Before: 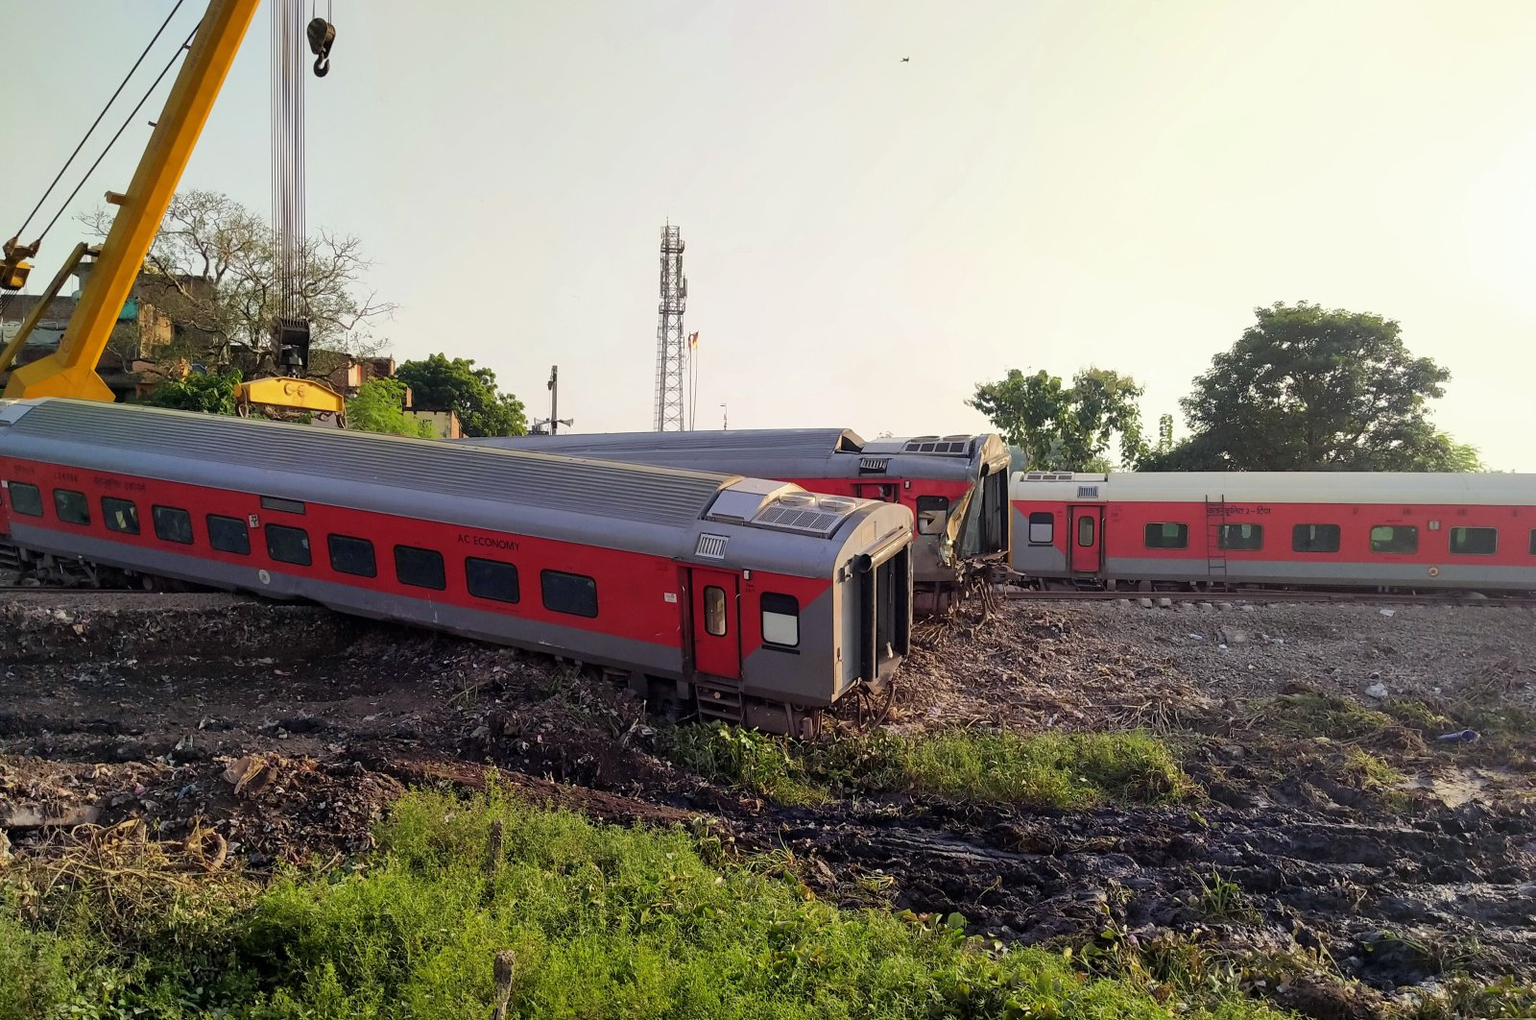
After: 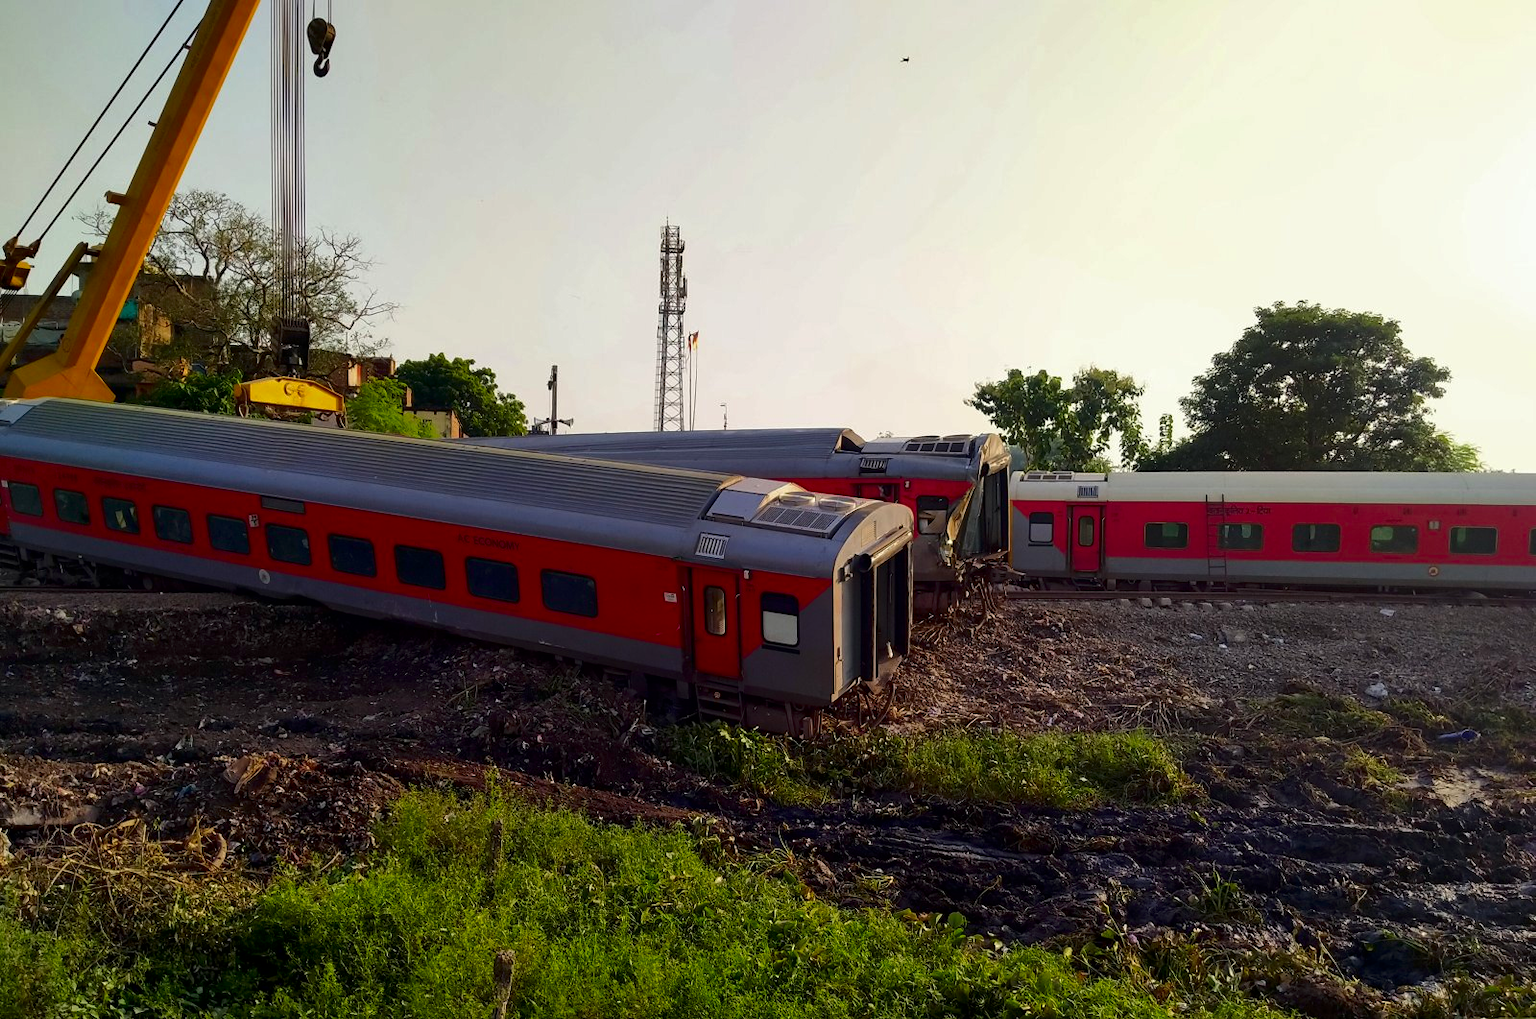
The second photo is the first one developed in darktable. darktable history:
contrast brightness saturation: brightness -0.254, saturation 0.204
